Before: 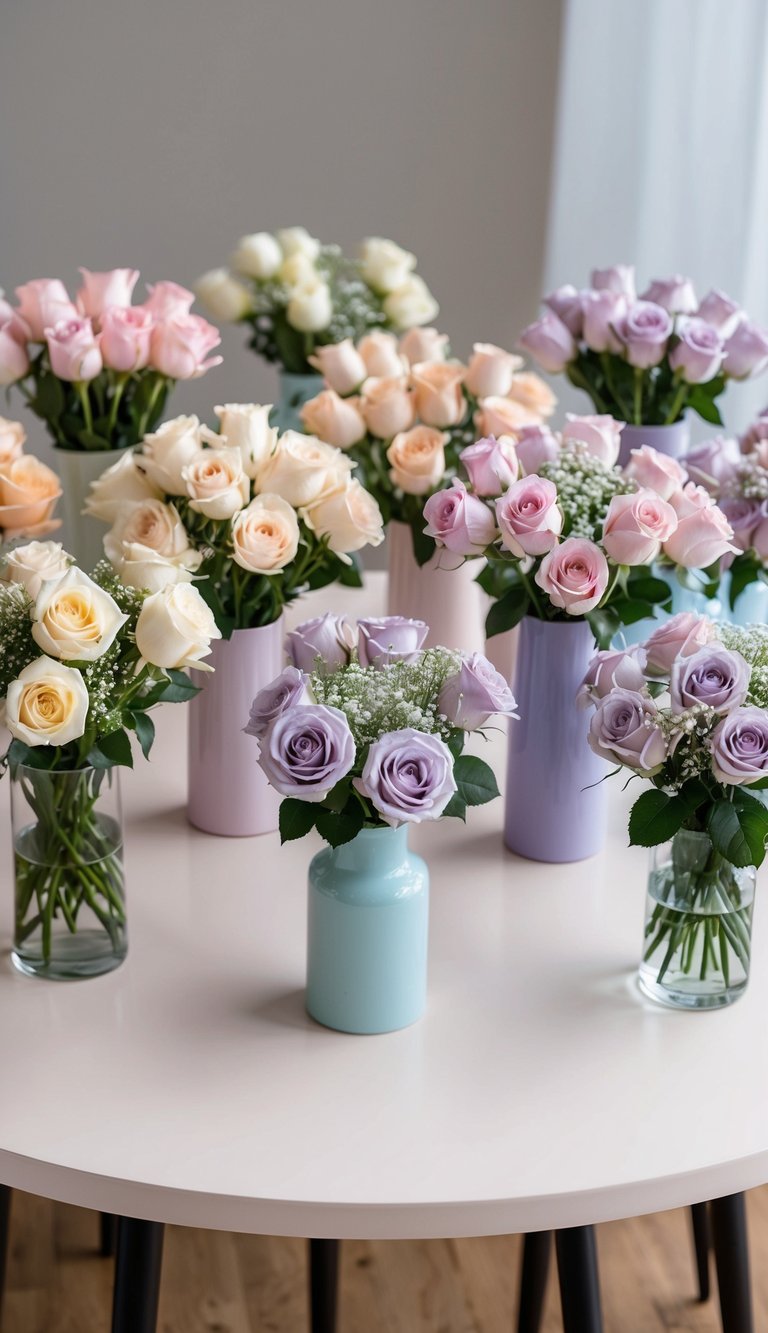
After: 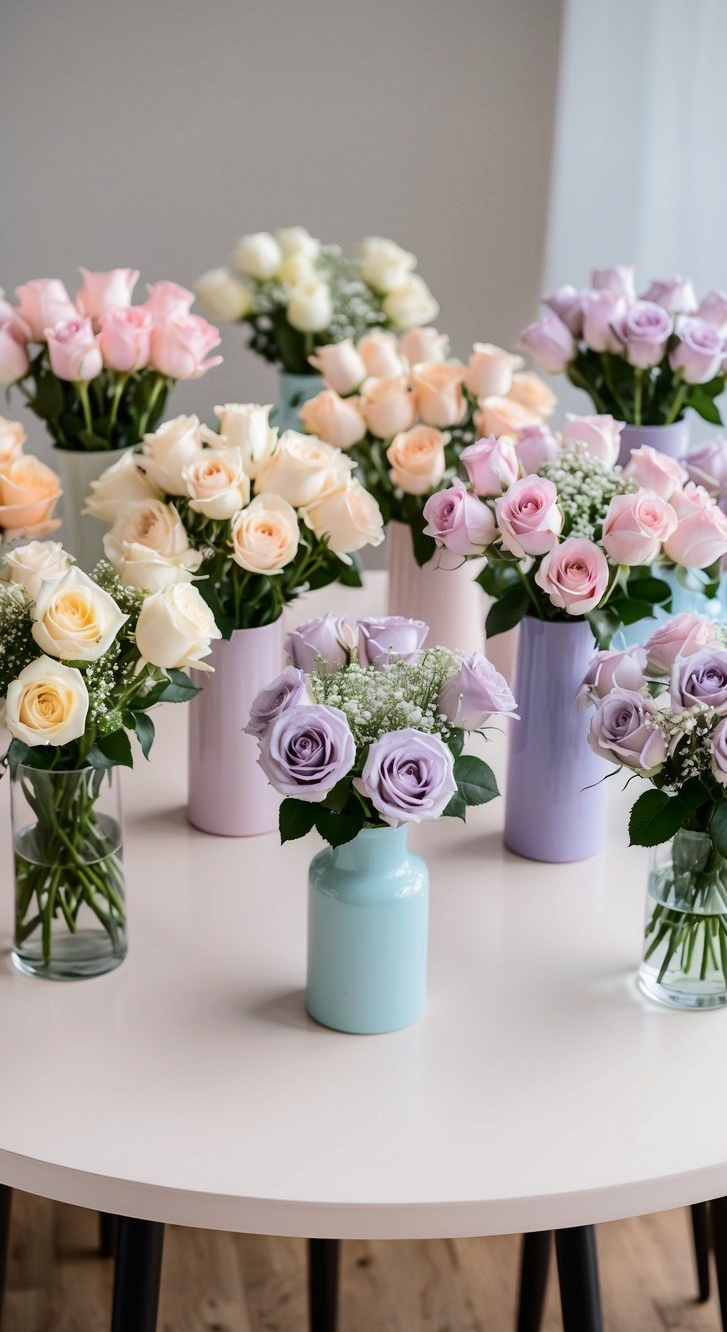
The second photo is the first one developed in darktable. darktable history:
tone curve: curves: ch0 [(0, 0) (0.003, 0.009) (0.011, 0.013) (0.025, 0.022) (0.044, 0.039) (0.069, 0.055) (0.1, 0.077) (0.136, 0.113) (0.177, 0.158) (0.224, 0.213) (0.277, 0.289) (0.335, 0.367) (0.399, 0.451) (0.468, 0.532) (0.543, 0.615) (0.623, 0.696) (0.709, 0.755) (0.801, 0.818) (0.898, 0.893) (1, 1)], color space Lab, independent channels, preserve colors none
crop and rotate: left 0%, right 5.331%
vignetting: fall-off start 100.83%, fall-off radius 71.3%, width/height ratio 1.171
